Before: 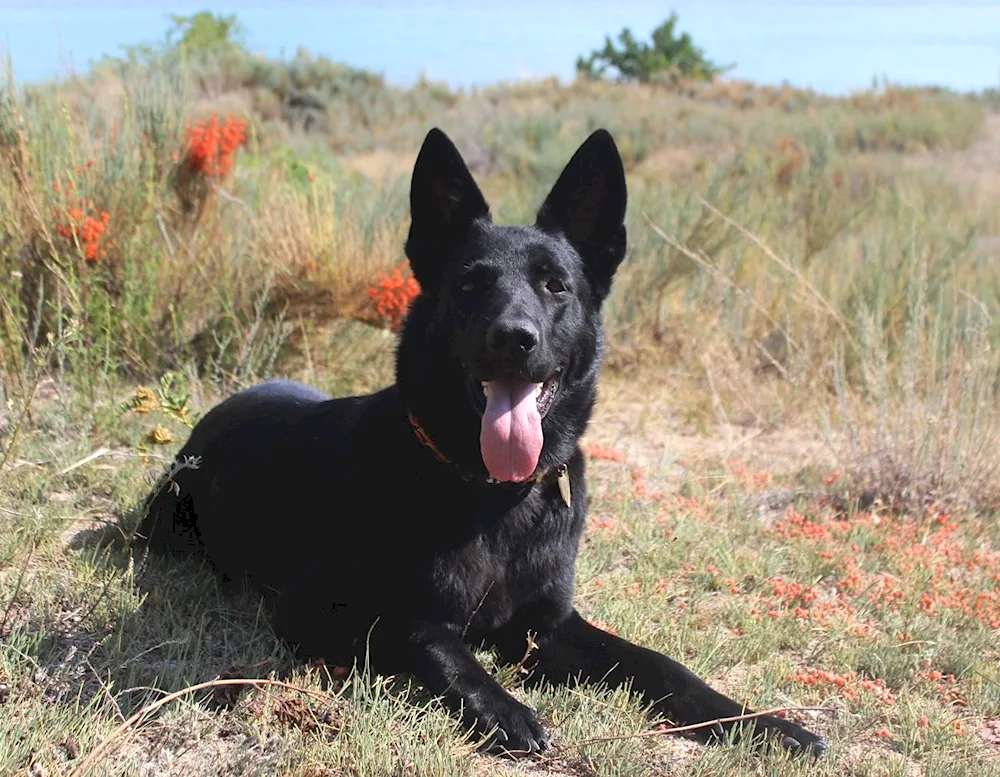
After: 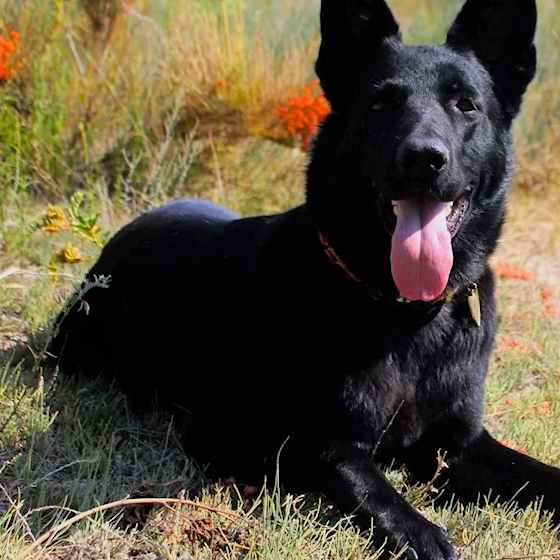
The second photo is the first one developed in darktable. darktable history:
exposure: black level correction 0.001, compensate exposure bias true, compensate highlight preservation false
filmic rgb: black relative exposure -5.76 EV, white relative exposure 3.4 EV, hardness 3.68
crop: left 9.067%, top 23.383%, right 34.864%, bottom 4.488%
color balance rgb: shadows lift › chroma 1.03%, shadows lift › hue 242.73°, linear chroma grading › global chroma 14.51%, perceptual saturation grading › global saturation 25.464%, global vibrance 20%
